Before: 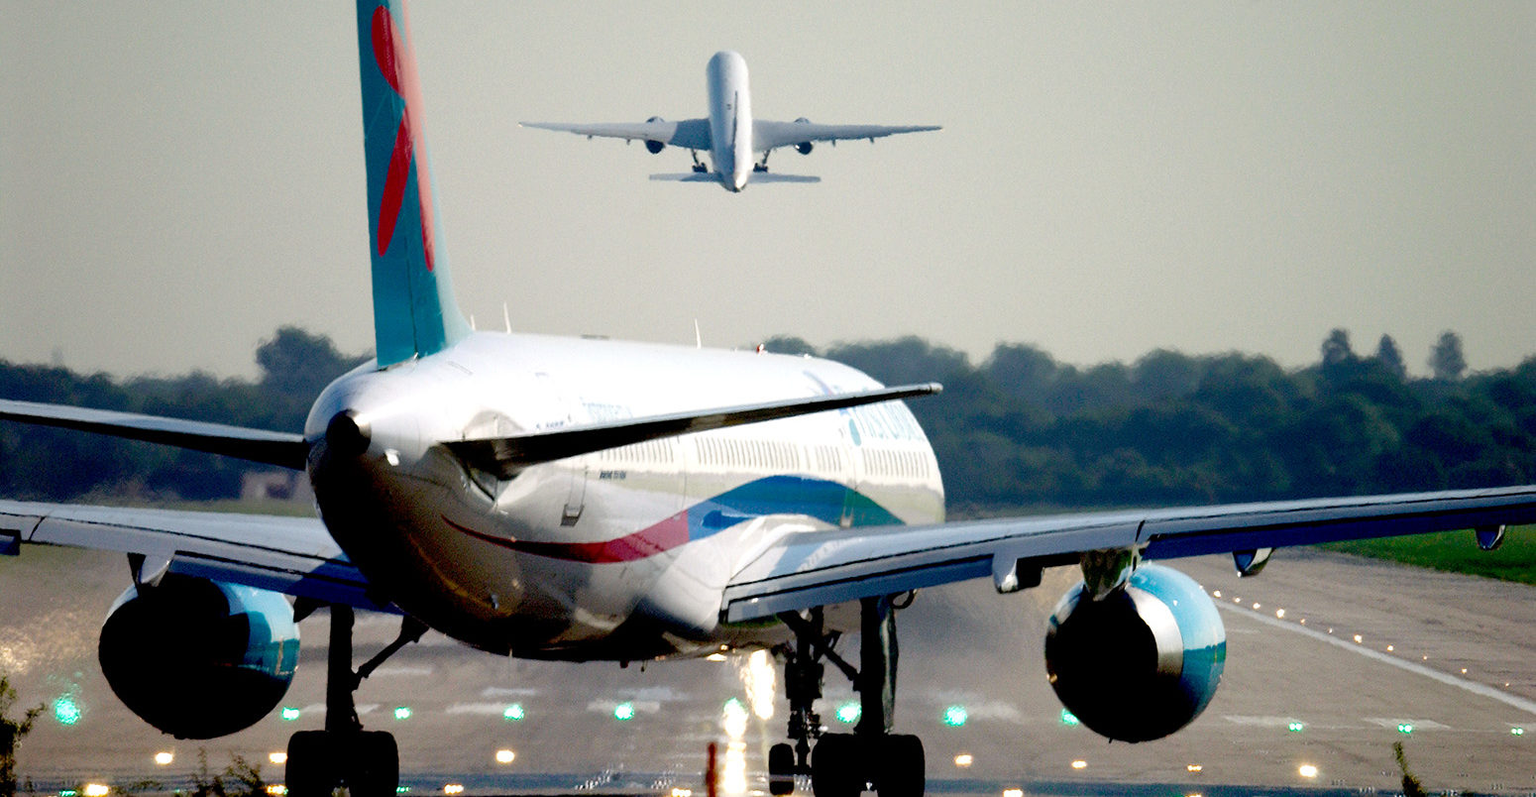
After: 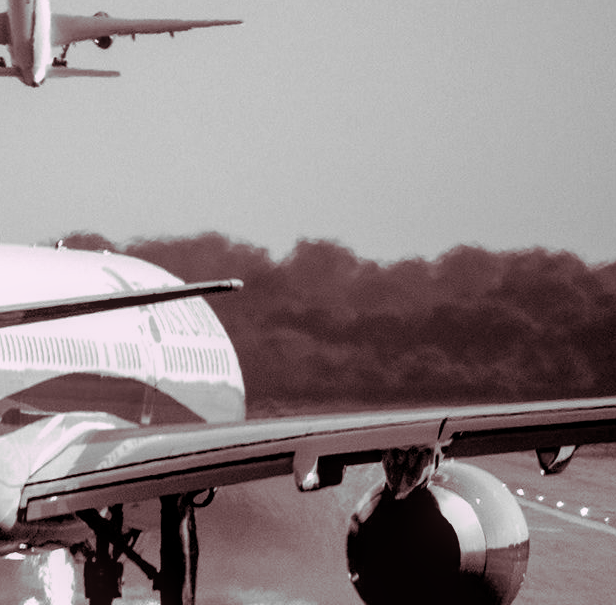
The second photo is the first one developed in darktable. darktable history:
split-toning: highlights › hue 298.8°, highlights › saturation 0.73, compress 41.76%
monochrome: a -92.57, b 58.91
crop: left 45.721%, top 13.393%, right 14.118%, bottom 10.01%
local contrast: on, module defaults
